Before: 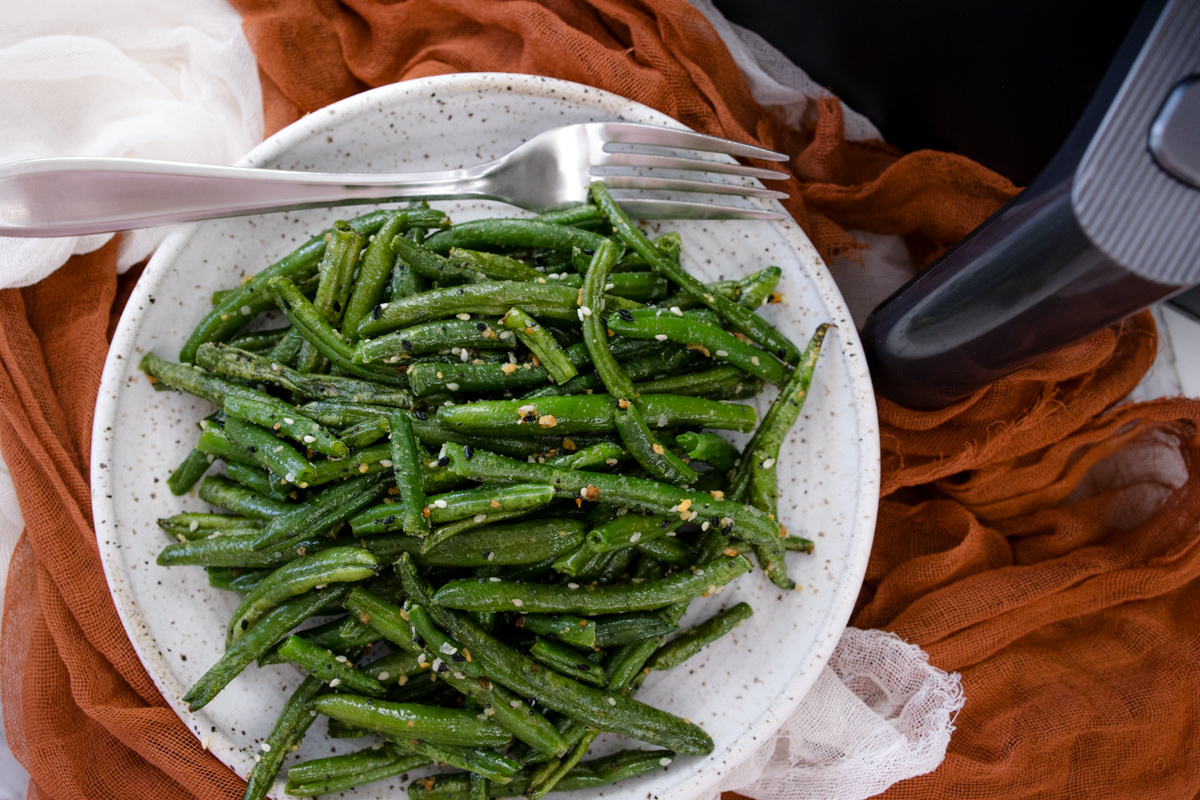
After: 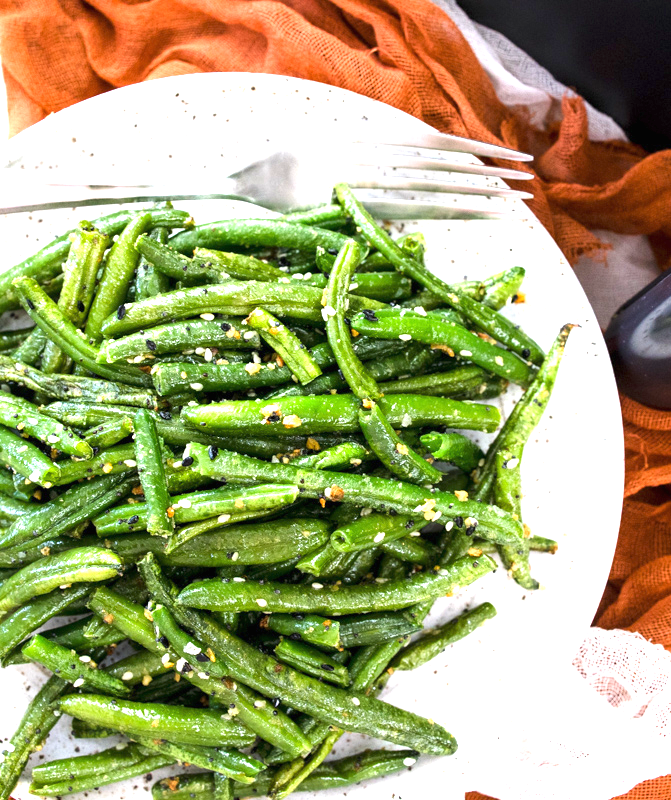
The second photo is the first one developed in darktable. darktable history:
crop: left 21.352%, right 22.677%
exposure: black level correction 0, exposure 1.998 EV, compensate highlight preservation false
